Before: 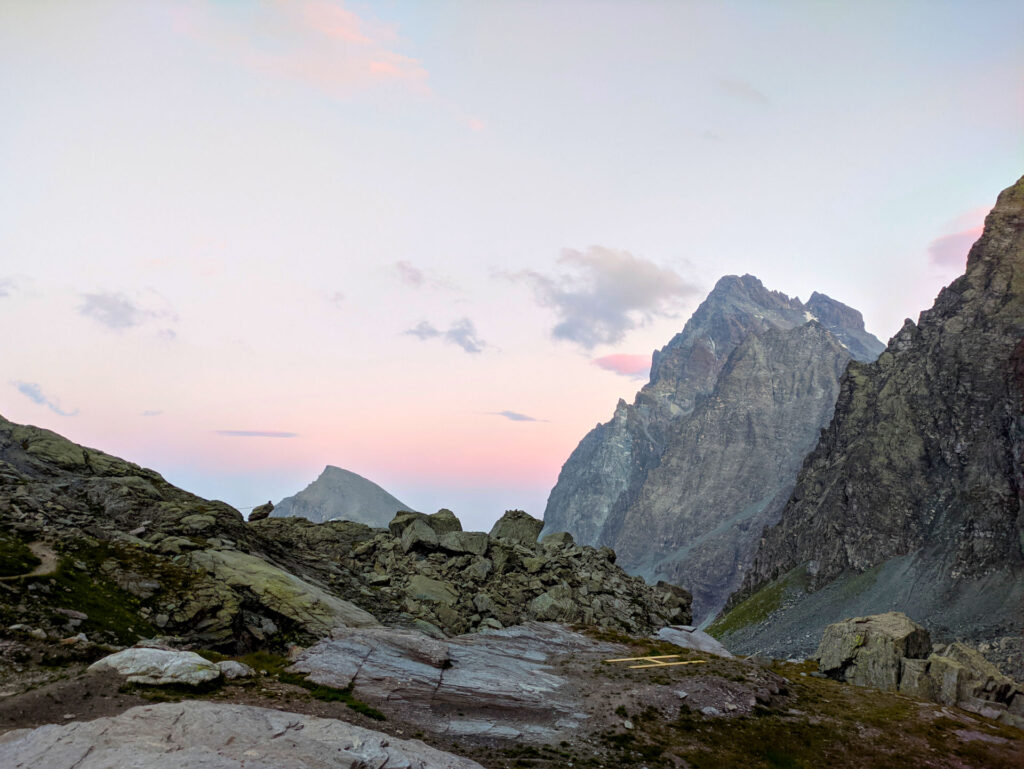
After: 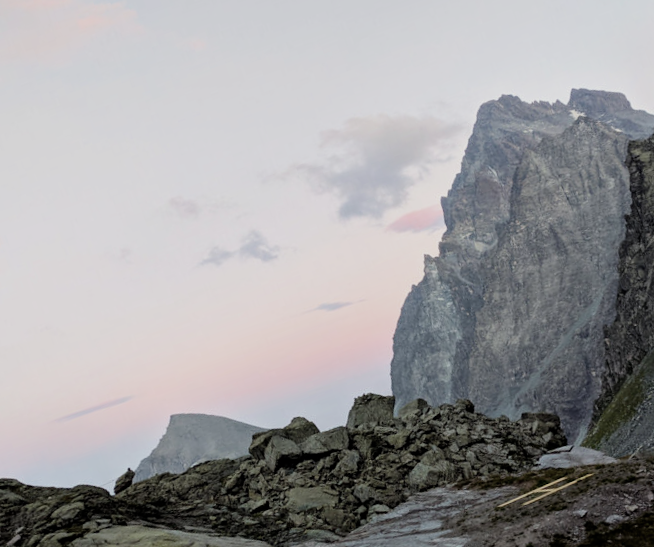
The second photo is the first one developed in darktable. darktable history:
filmic rgb: black relative exposure -8.03 EV, white relative exposure 3.82 EV, hardness 4.34
contrast brightness saturation: contrast 0.1, saturation -0.356
crop and rotate: angle 19.5°, left 6.999%, right 4.325%, bottom 1.172%
